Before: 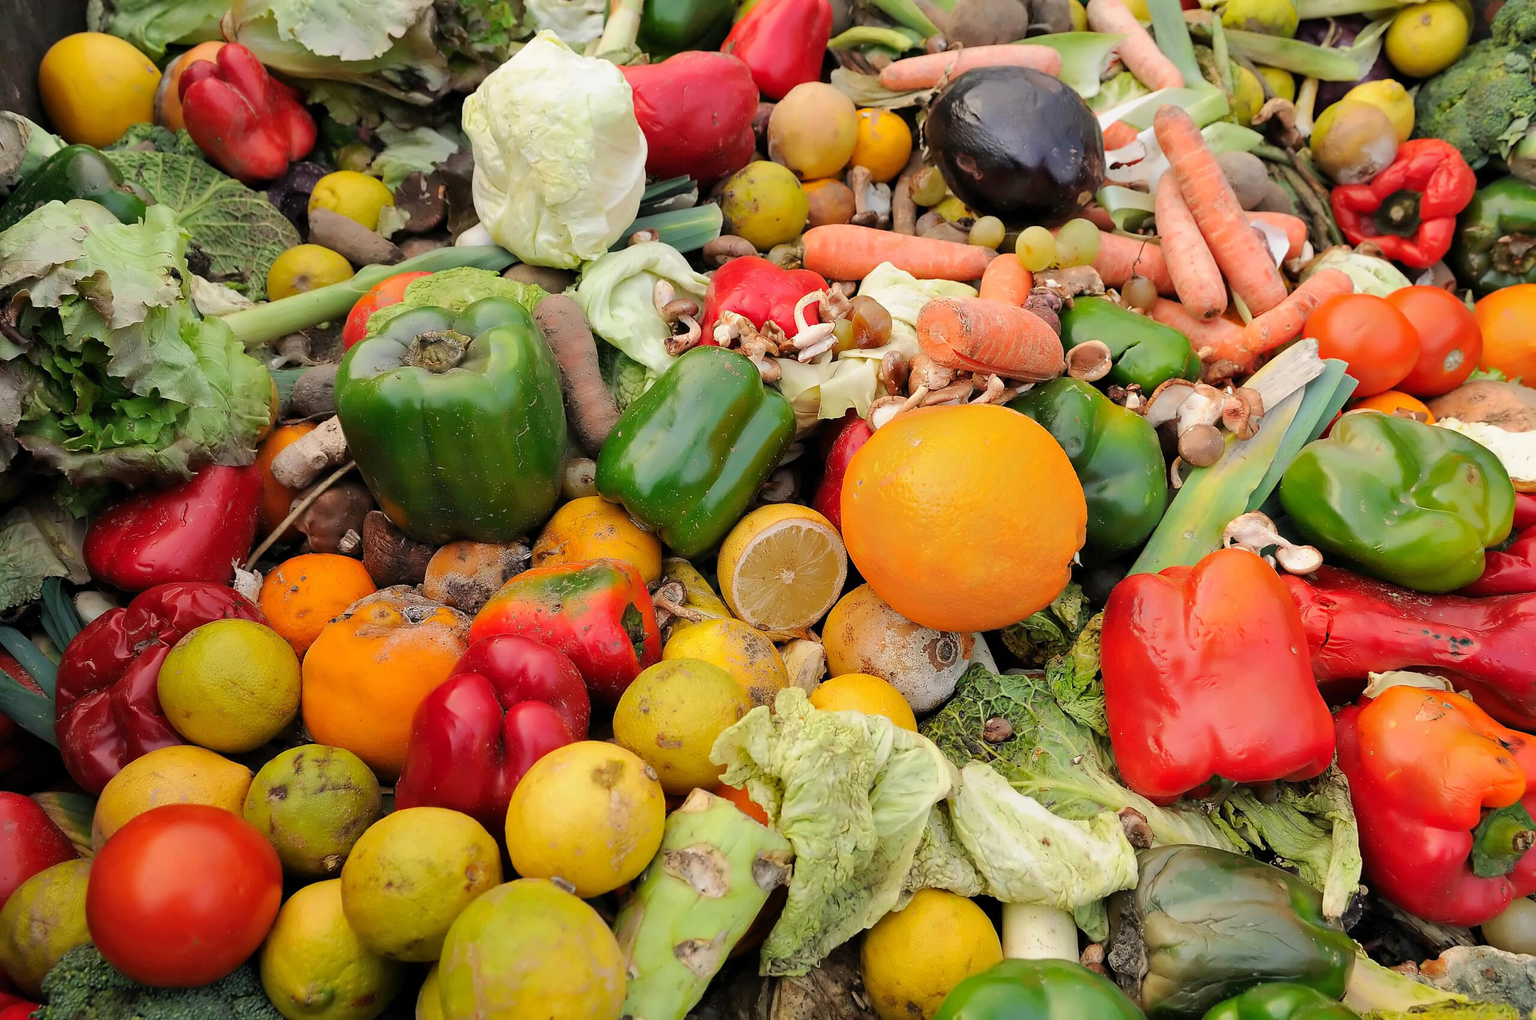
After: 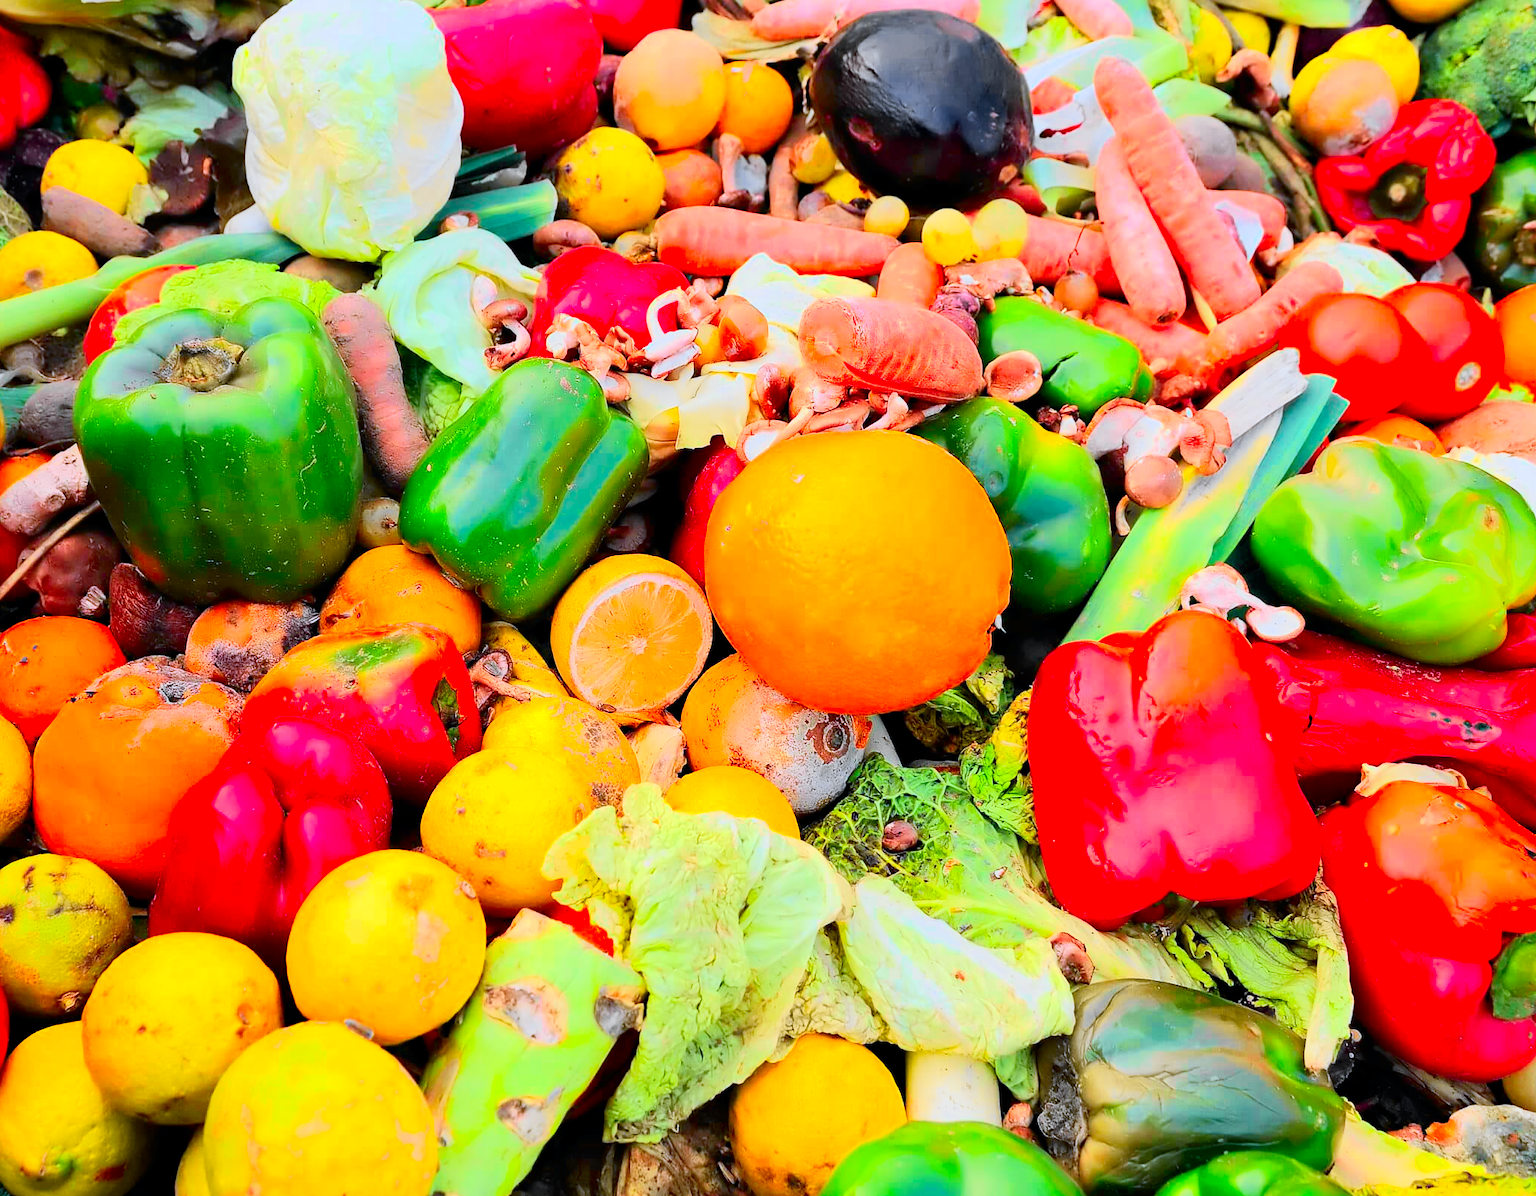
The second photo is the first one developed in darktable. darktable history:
white balance: red 0.986, blue 1.01
crop and rotate: left 17.959%, top 5.771%, right 1.742%
exposure: black level correction 0.001, exposure -0.125 EV, compensate exposure bias true, compensate highlight preservation false
tone equalizer: on, module defaults
color calibration: output R [1.422, -0.35, -0.252, 0], output G [-0.238, 1.259, -0.084, 0], output B [-0.081, -0.196, 1.58, 0], output brightness [0.49, 0.671, -0.57, 0], illuminant same as pipeline (D50), adaptation none (bypass), saturation algorithm version 1 (2020)
tone curve: curves: ch0 [(0, 0) (0.078, 0.029) (0.265, 0.241) (0.507, 0.56) (0.744, 0.826) (1, 0.948)]; ch1 [(0, 0) (0.346, 0.307) (0.418, 0.383) (0.46, 0.439) (0.482, 0.493) (0.502, 0.5) (0.517, 0.506) (0.55, 0.557) (0.601, 0.637) (0.666, 0.7) (1, 1)]; ch2 [(0, 0) (0.346, 0.34) (0.431, 0.45) (0.485, 0.494) (0.5, 0.498) (0.508, 0.499) (0.532, 0.546) (0.579, 0.628) (0.625, 0.668) (1, 1)], color space Lab, independent channels, preserve colors none
